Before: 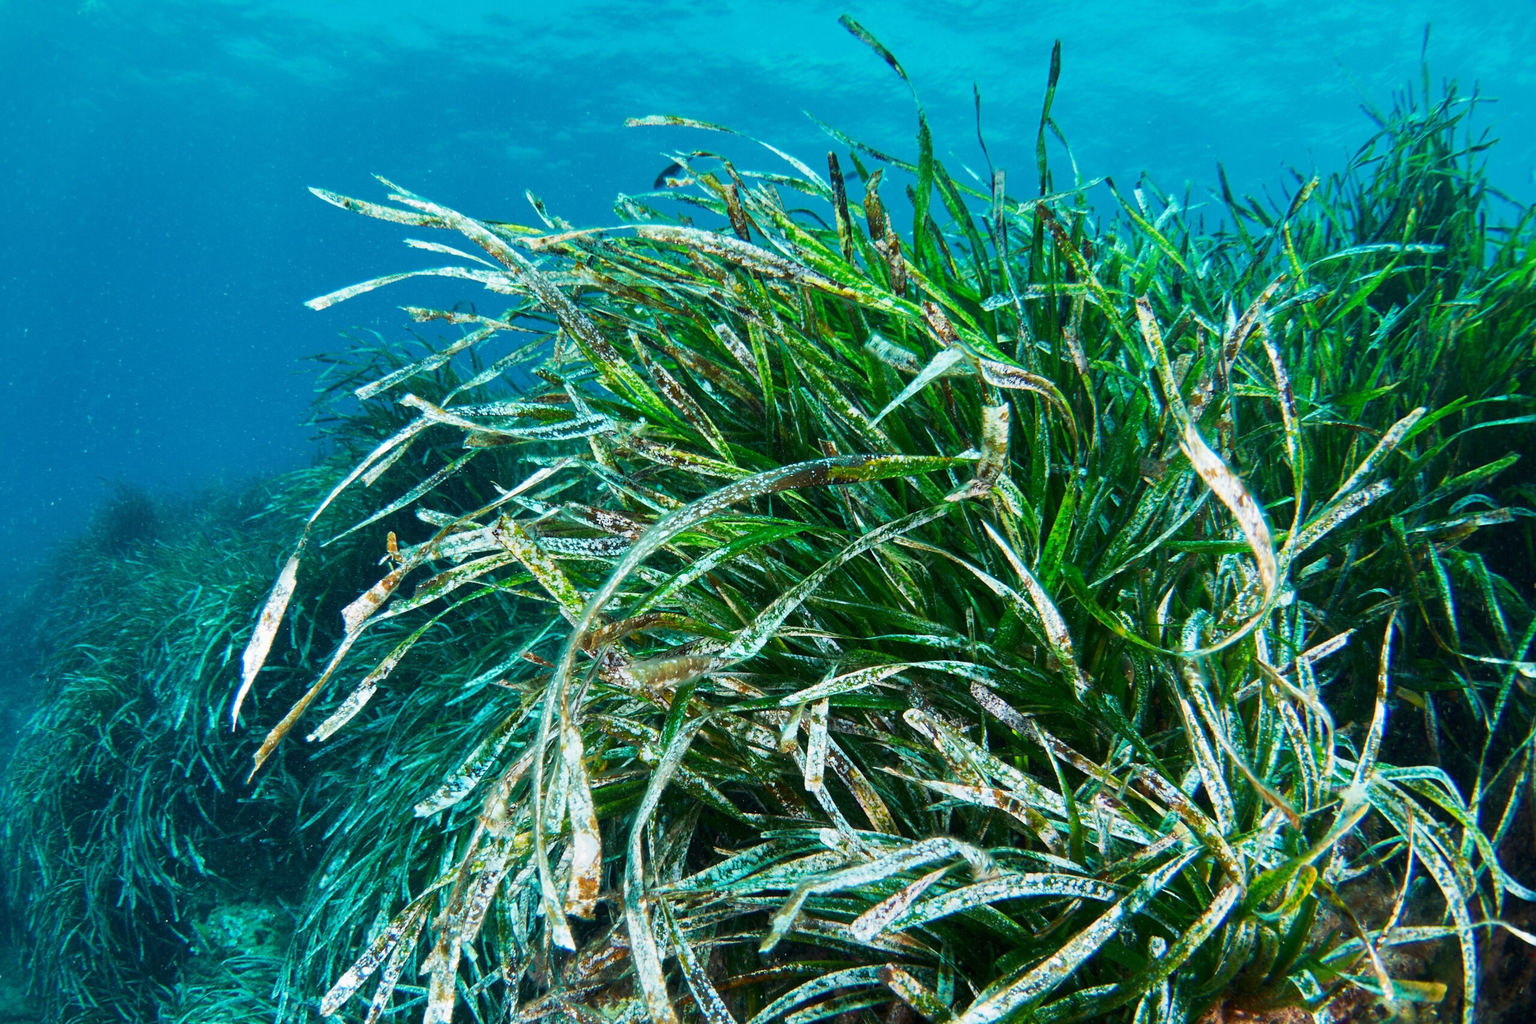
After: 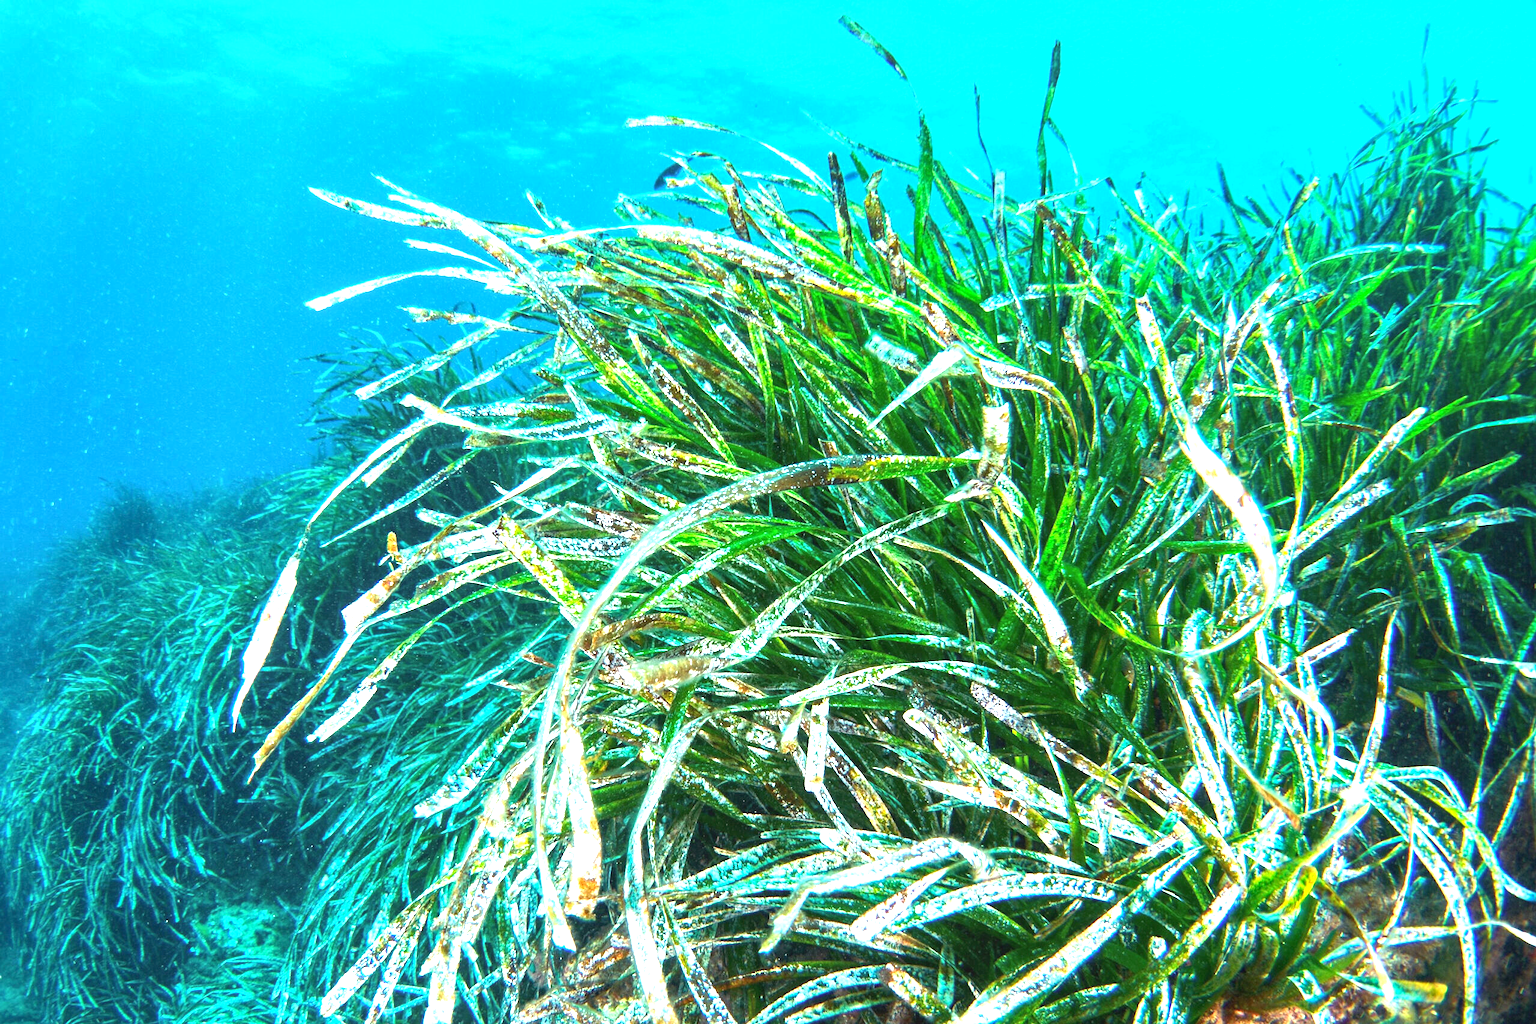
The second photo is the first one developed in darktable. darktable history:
local contrast: detail 110%
exposure: black level correction 0, exposure 1.475 EV, compensate exposure bias true, compensate highlight preservation false
